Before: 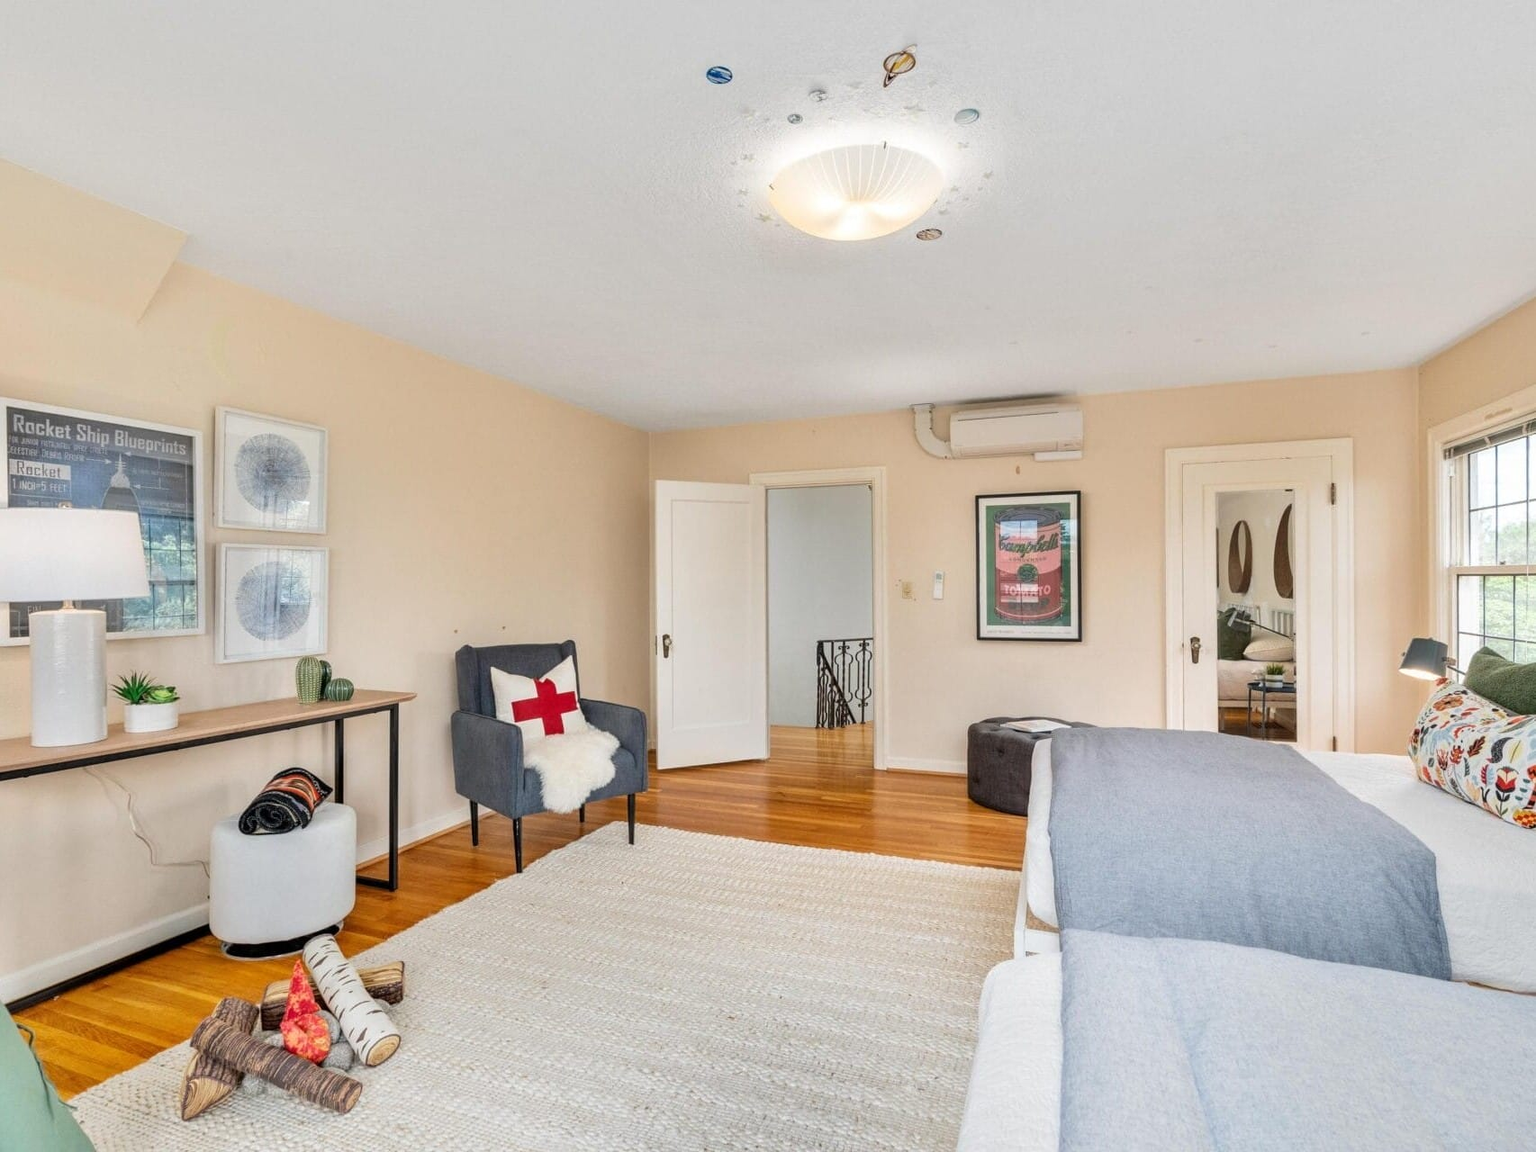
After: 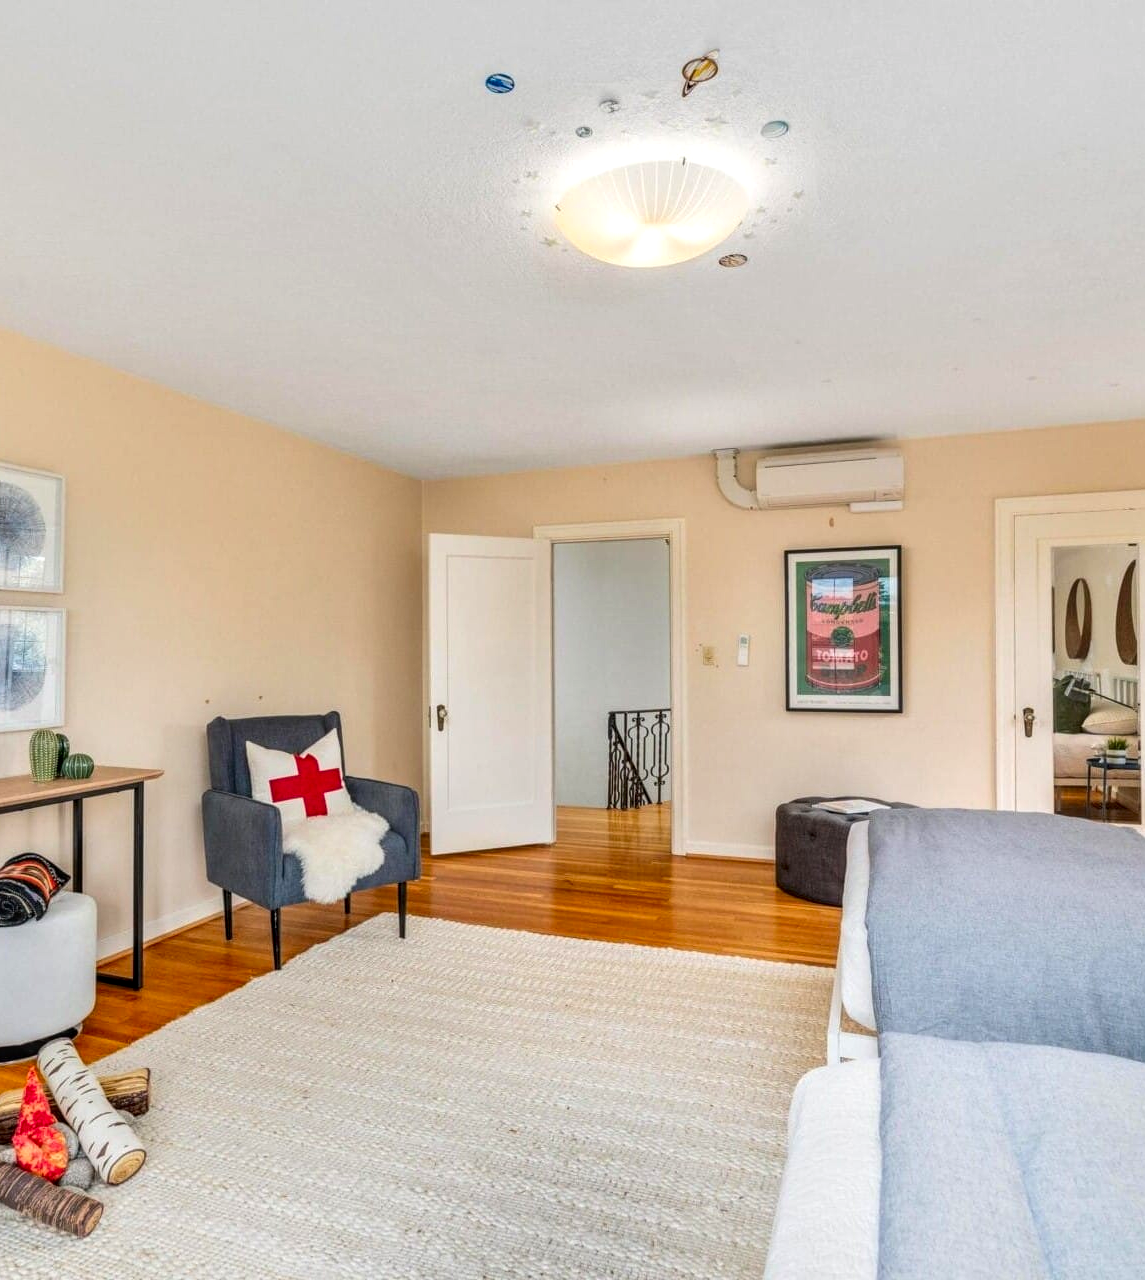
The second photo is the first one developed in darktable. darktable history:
contrast brightness saturation: contrast 0.087, saturation 0.284
crop and rotate: left 17.601%, right 15.259%
local contrast: on, module defaults
